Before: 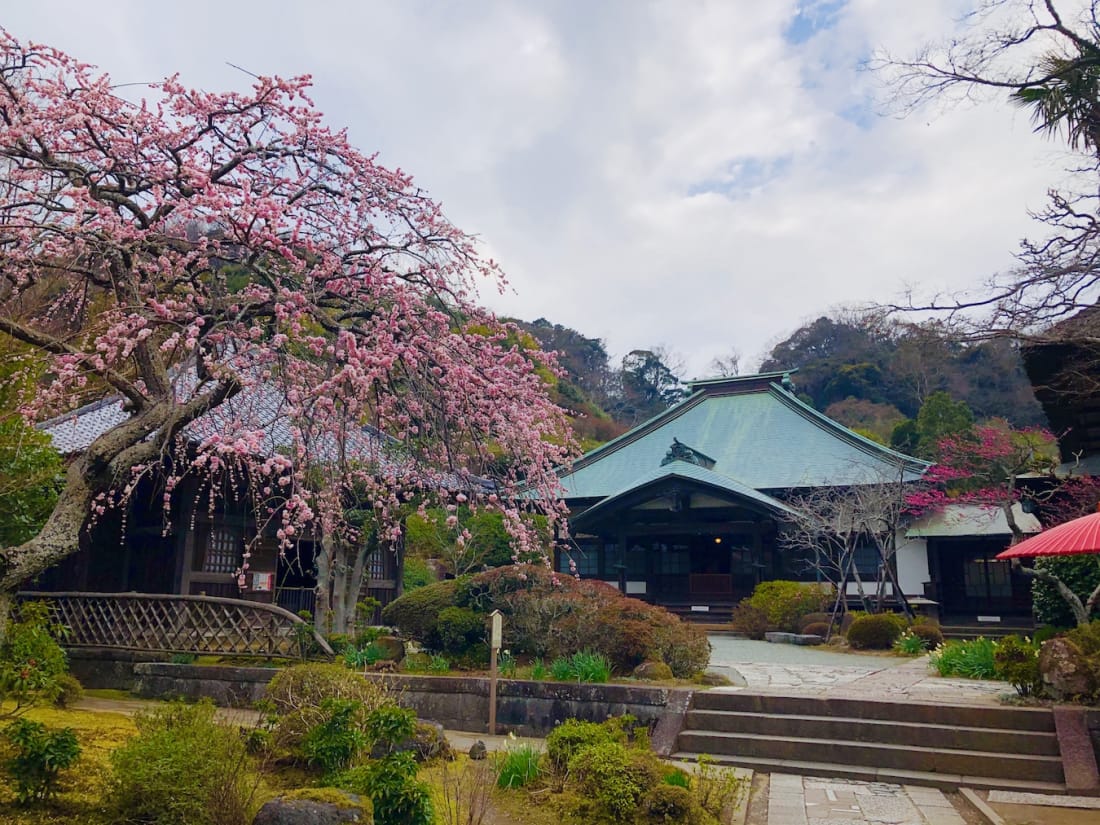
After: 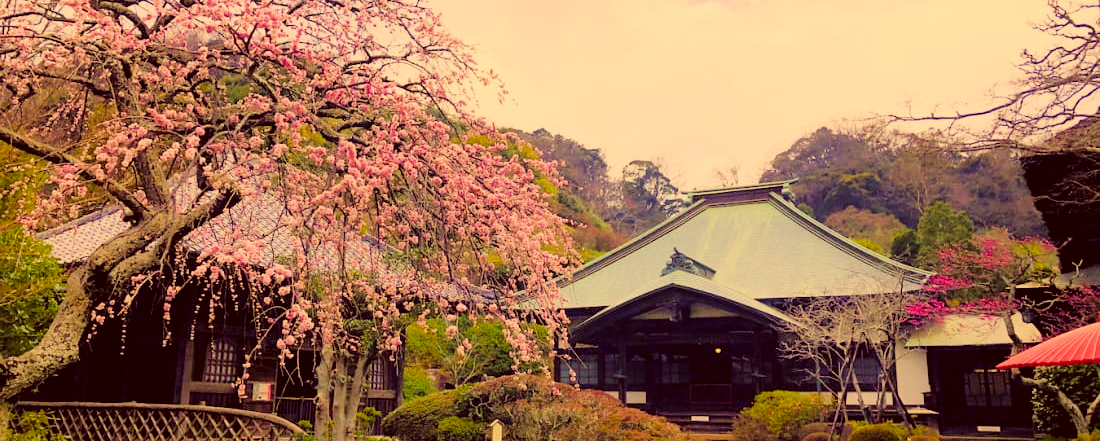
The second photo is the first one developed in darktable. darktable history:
exposure: black level correction 0, exposure 1.1 EV, compensate highlight preservation false
filmic rgb: black relative exposure -4.38 EV, white relative exposure 4.56 EV, hardness 2.37, contrast 1.05
crop and rotate: top 23.043%, bottom 23.437%
velvia: on, module defaults
color correction: highlights a* 10.12, highlights b* 39.04, shadows a* 14.62, shadows b* 3.37
